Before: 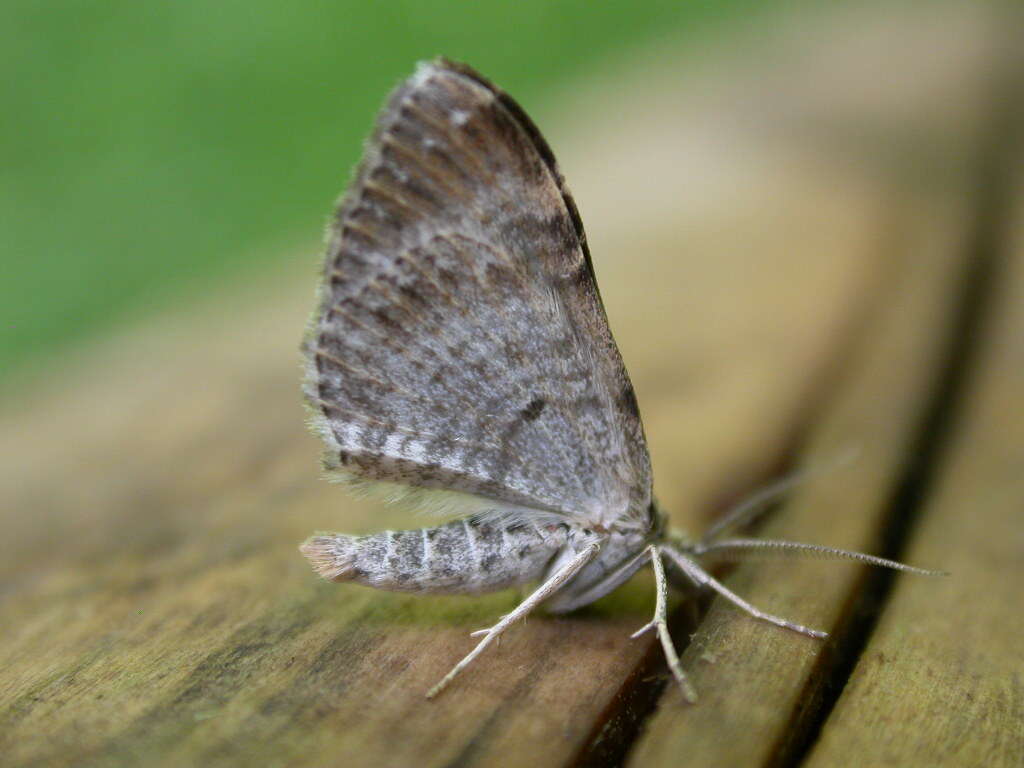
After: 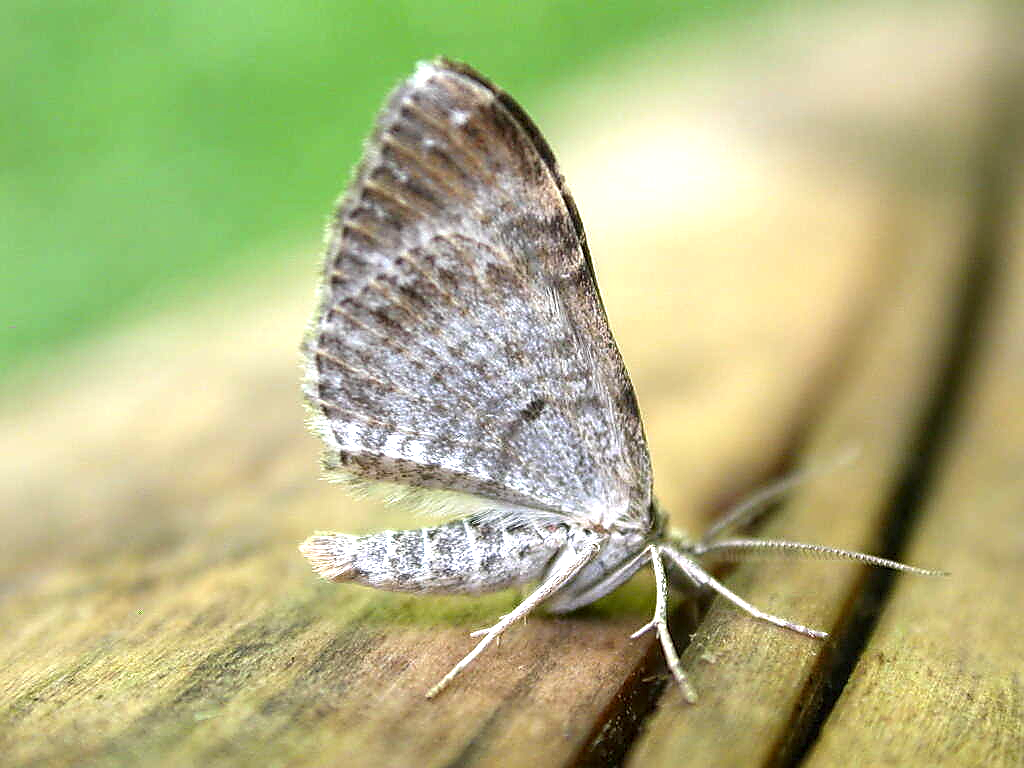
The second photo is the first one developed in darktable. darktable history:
exposure: black level correction 0, exposure 1.107 EV, compensate highlight preservation false
sharpen: radius 1.408, amount 1.248, threshold 0.754
local contrast: on, module defaults
